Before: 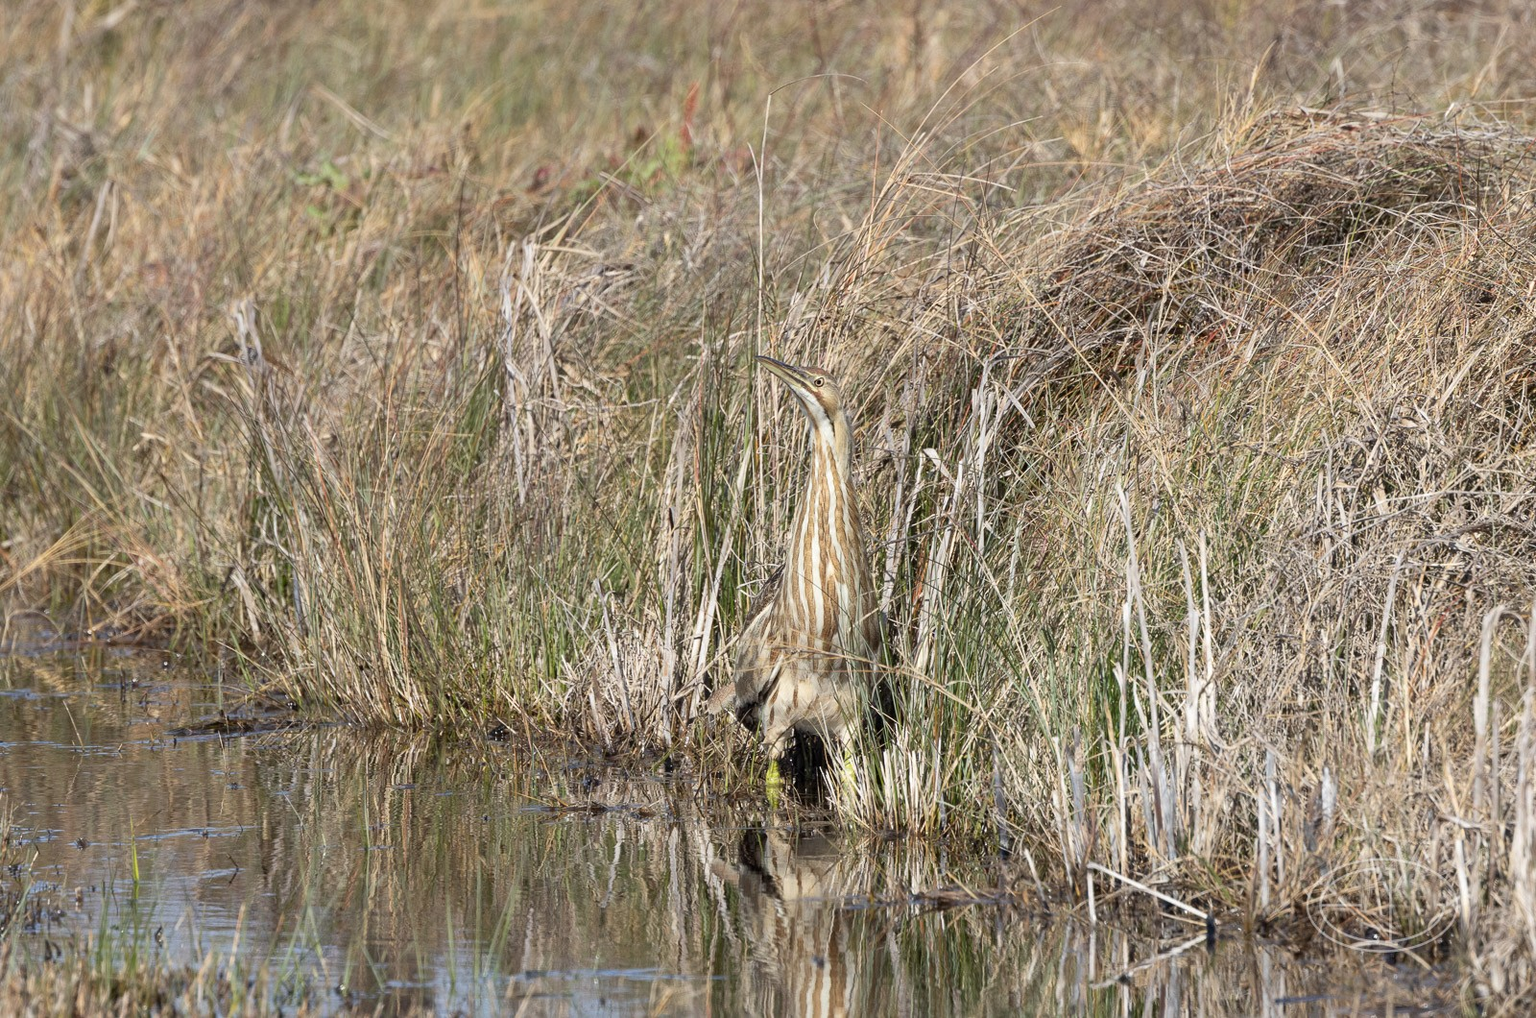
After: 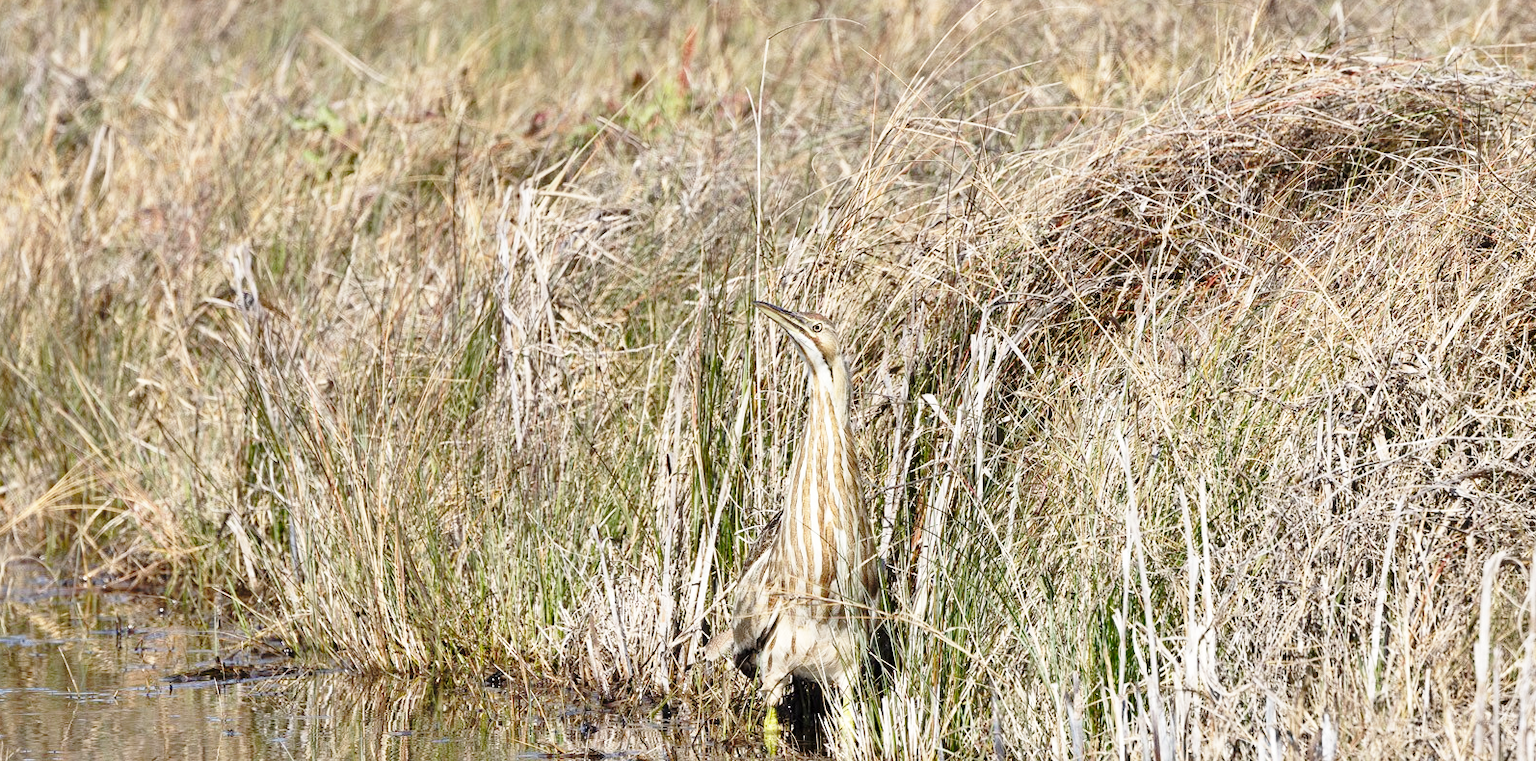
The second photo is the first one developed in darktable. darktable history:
crop: left 0.365%, top 5.51%, bottom 19.897%
base curve: curves: ch0 [(0, 0) (0.032, 0.037) (0.105, 0.228) (0.435, 0.76) (0.856, 0.983) (1, 1)], preserve colors none
shadows and highlights: soften with gaussian
